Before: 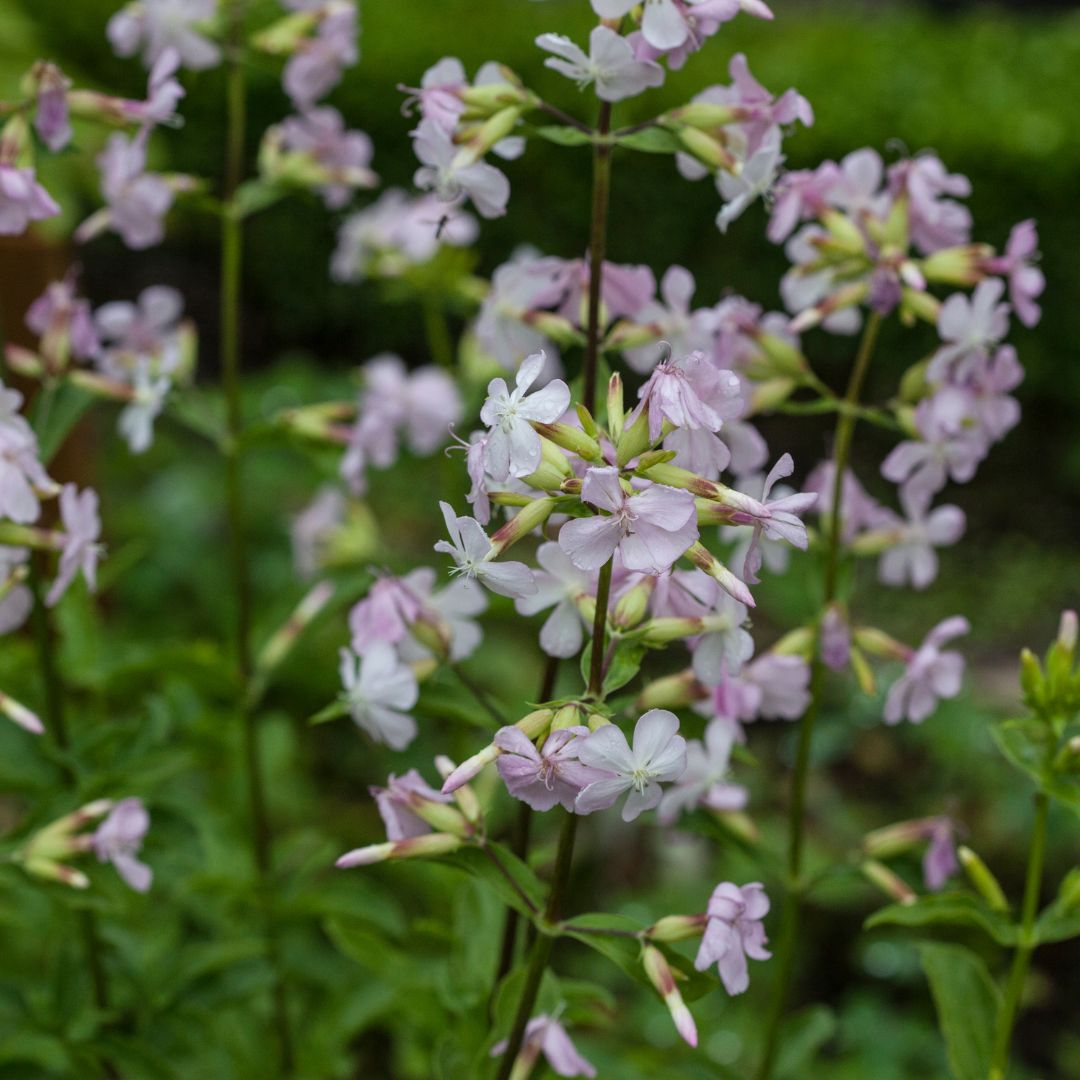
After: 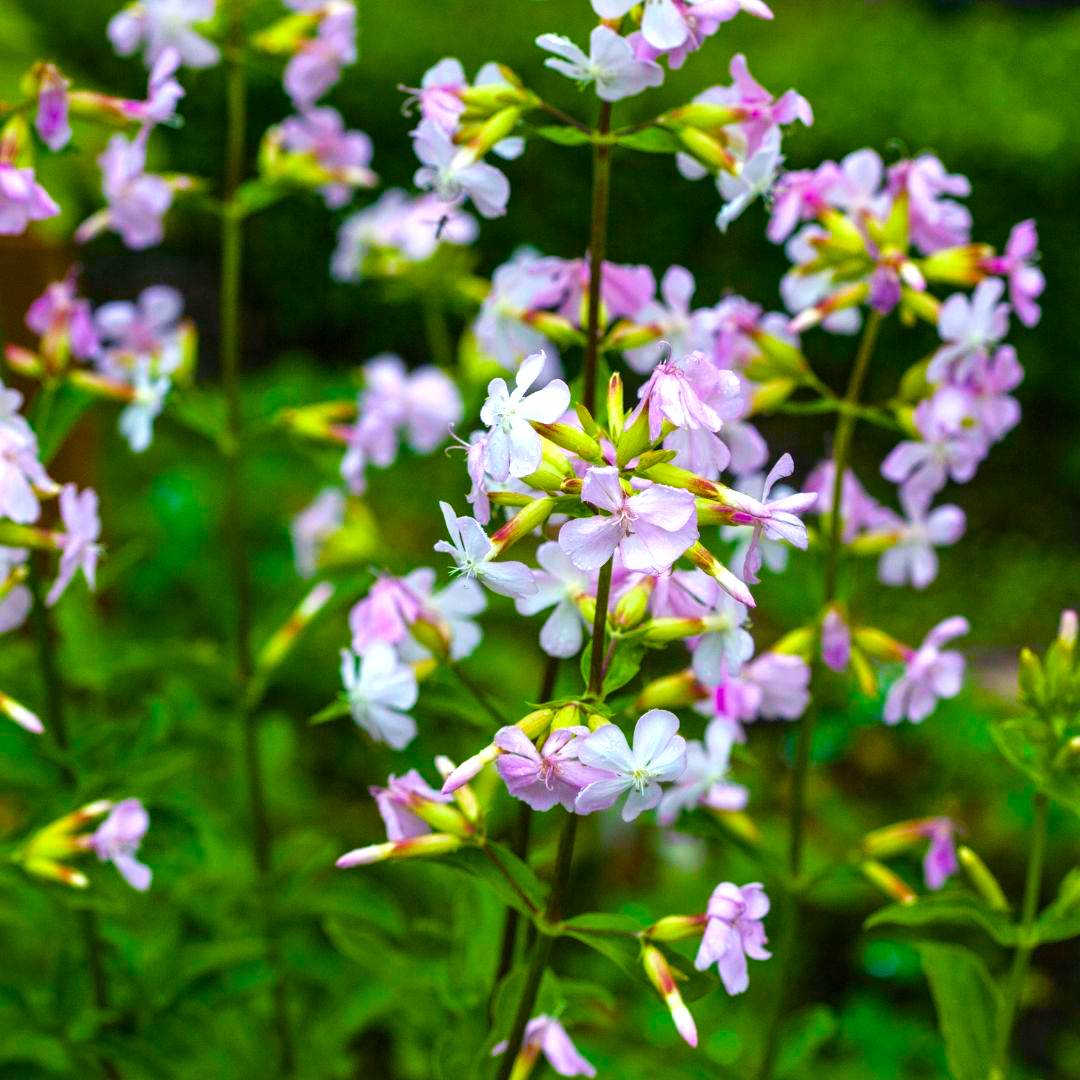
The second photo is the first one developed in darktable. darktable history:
color balance rgb: shadows lift › chroma 1.017%, shadows lift › hue 243.3°, power › chroma 0.994%, power › hue 252.17°, linear chroma grading › global chroma 49.894%, perceptual saturation grading › global saturation 38.82%, perceptual saturation grading › highlights -25.6%, perceptual saturation grading › mid-tones 34.58%, perceptual saturation grading › shadows 36.173%, perceptual brilliance grading › global brilliance 25.075%, global vibrance 20%
